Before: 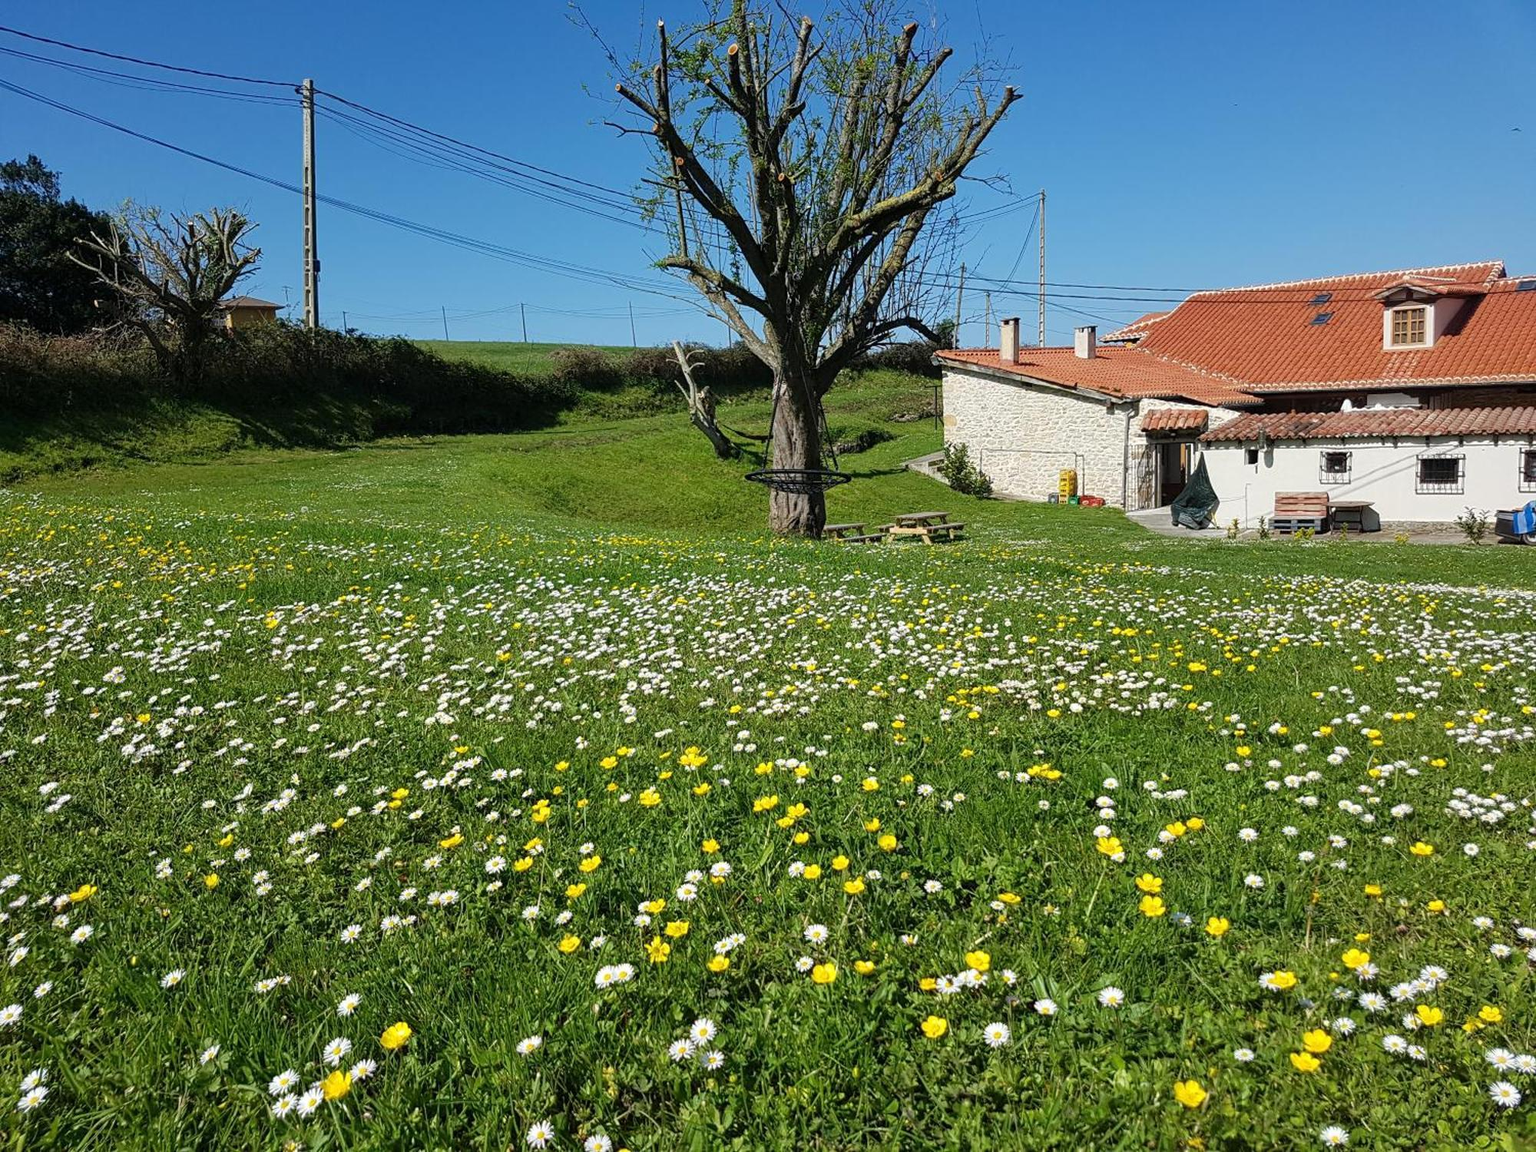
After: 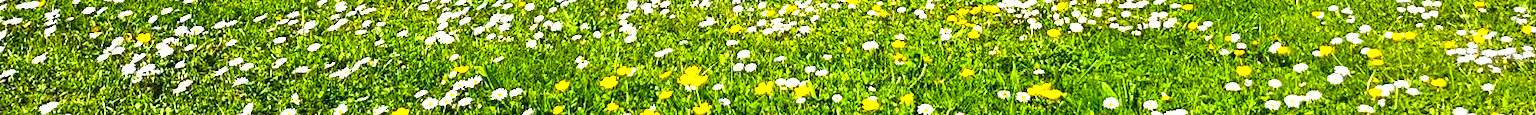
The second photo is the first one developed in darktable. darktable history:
exposure: black level correction 0, exposure 1.1 EV, compensate highlight preservation false
color balance rgb: linear chroma grading › global chroma 9%, perceptual saturation grading › global saturation 36%, perceptual saturation grading › shadows 35%, perceptual brilliance grading › global brilliance 15%, perceptual brilliance grading › shadows -35%, global vibrance 15%
crop and rotate: top 59.084%, bottom 30.916%
